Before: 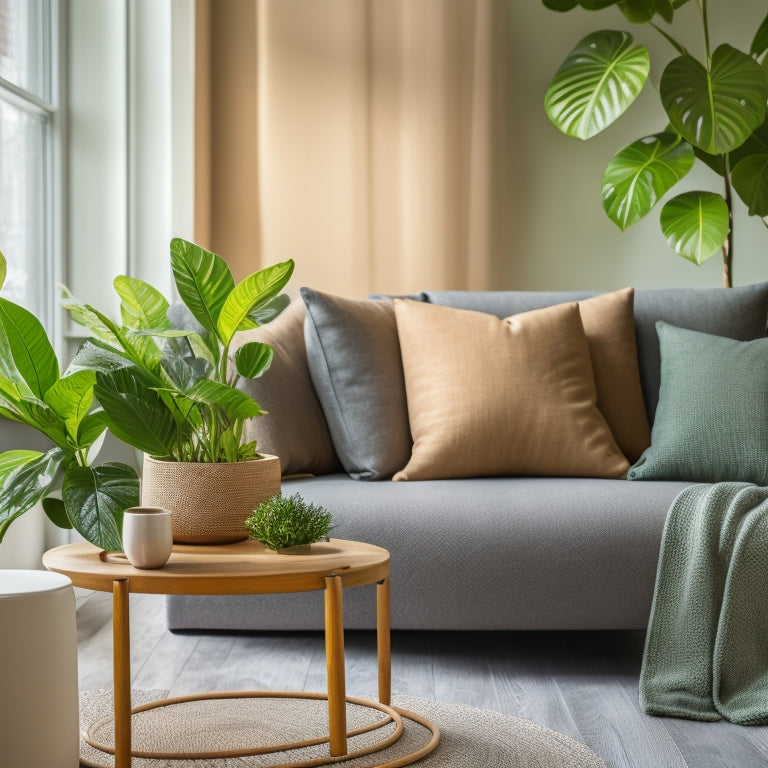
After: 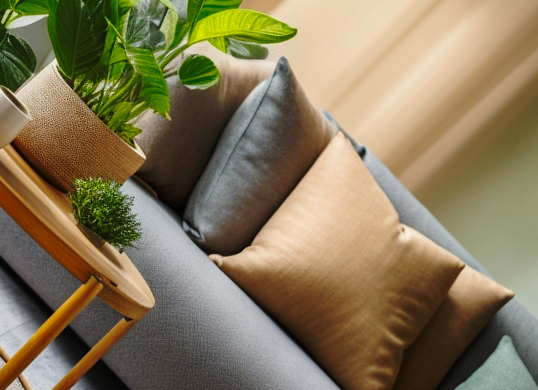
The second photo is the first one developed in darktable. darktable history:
base curve: curves: ch0 [(0, 0) (0.073, 0.04) (0.157, 0.139) (0.492, 0.492) (0.758, 0.758) (1, 1)], exposure shift 0.01, preserve colors none
crop and rotate: angle -45.8°, top 16.382%, right 0.794%, bottom 11.738%
